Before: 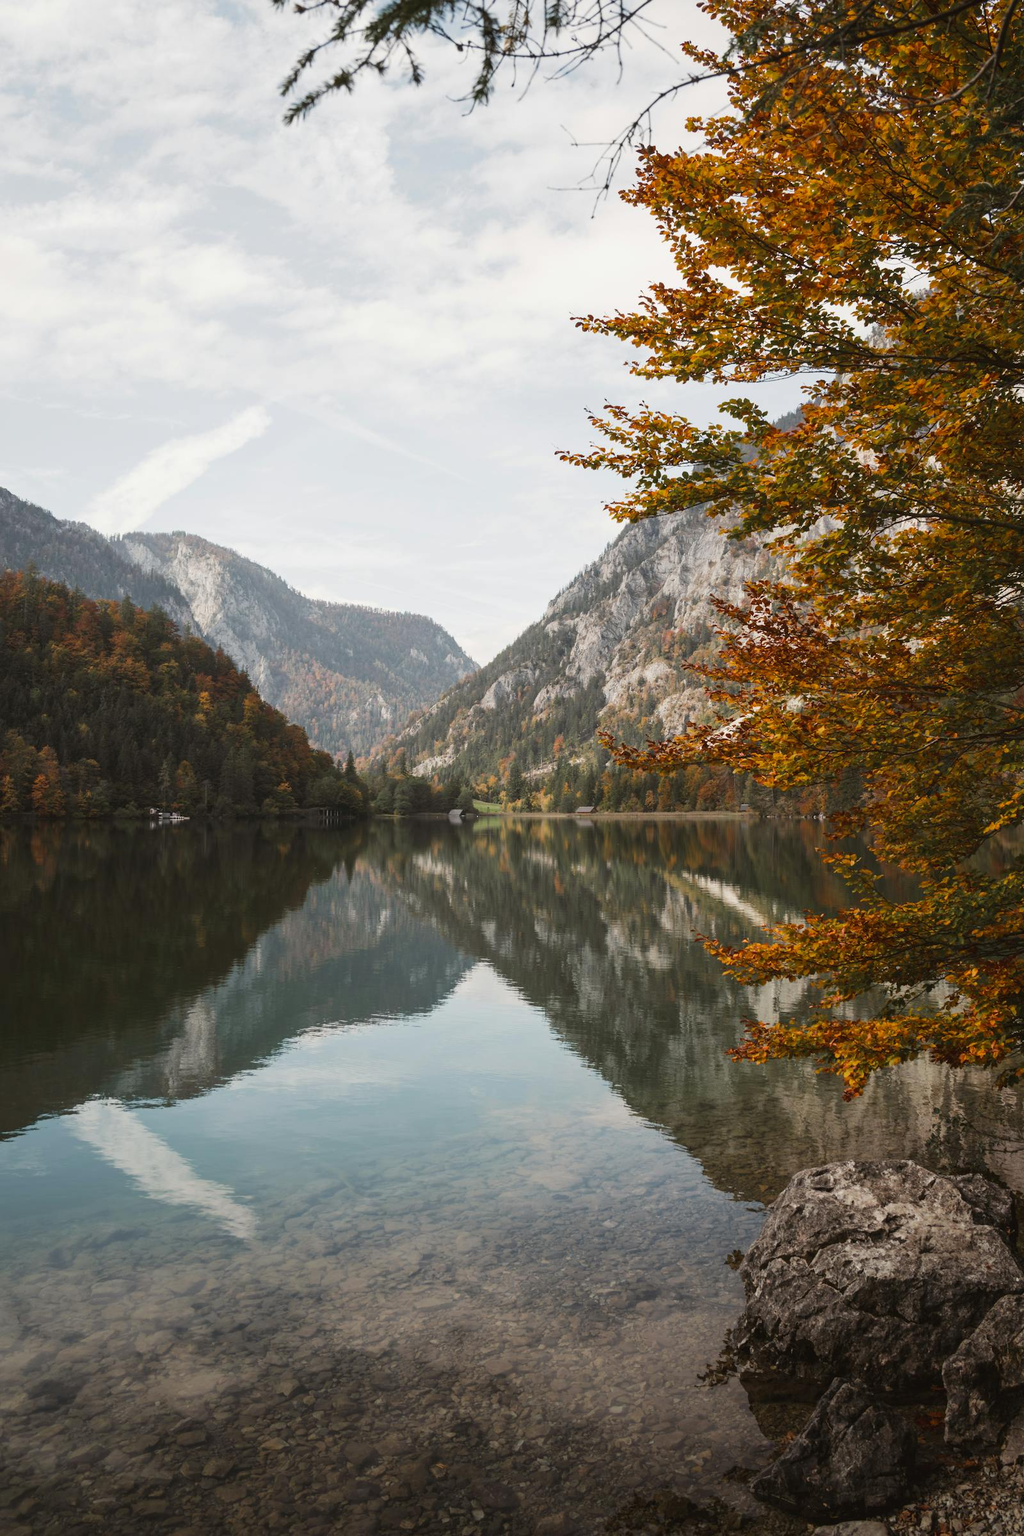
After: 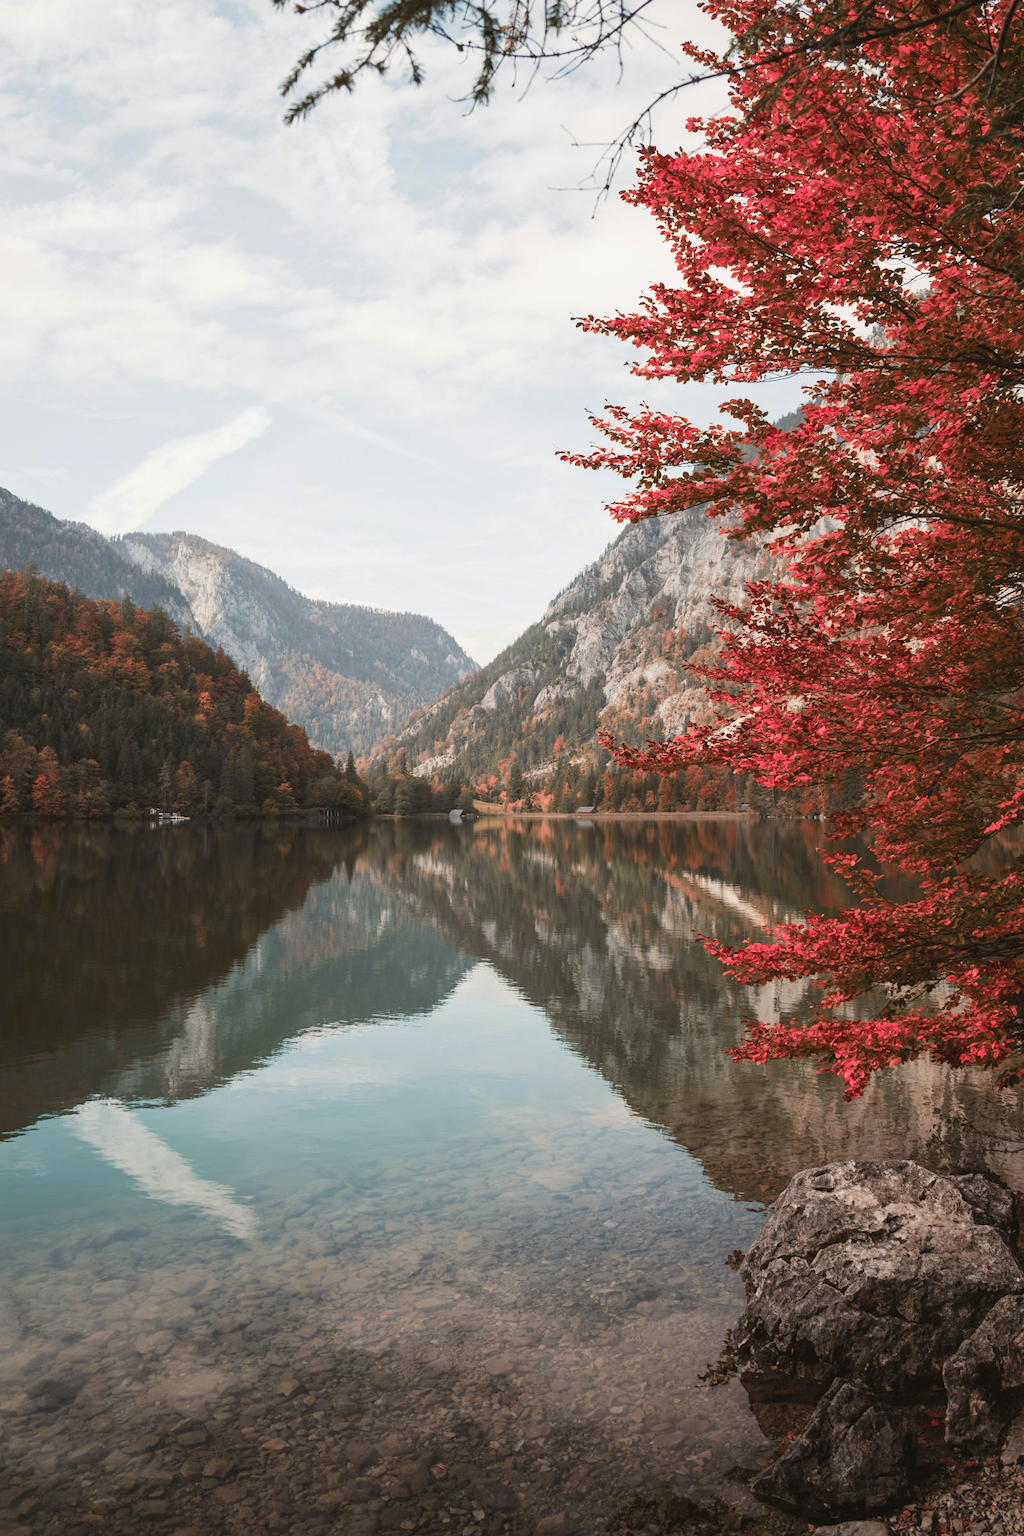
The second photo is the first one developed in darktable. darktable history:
contrast brightness saturation: contrast 0.032, brightness 0.061, saturation 0.125
color zones: curves: ch2 [(0, 0.488) (0.143, 0.417) (0.286, 0.212) (0.429, 0.179) (0.571, 0.154) (0.714, 0.415) (0.857, 0.495) (1, 0.488)]
